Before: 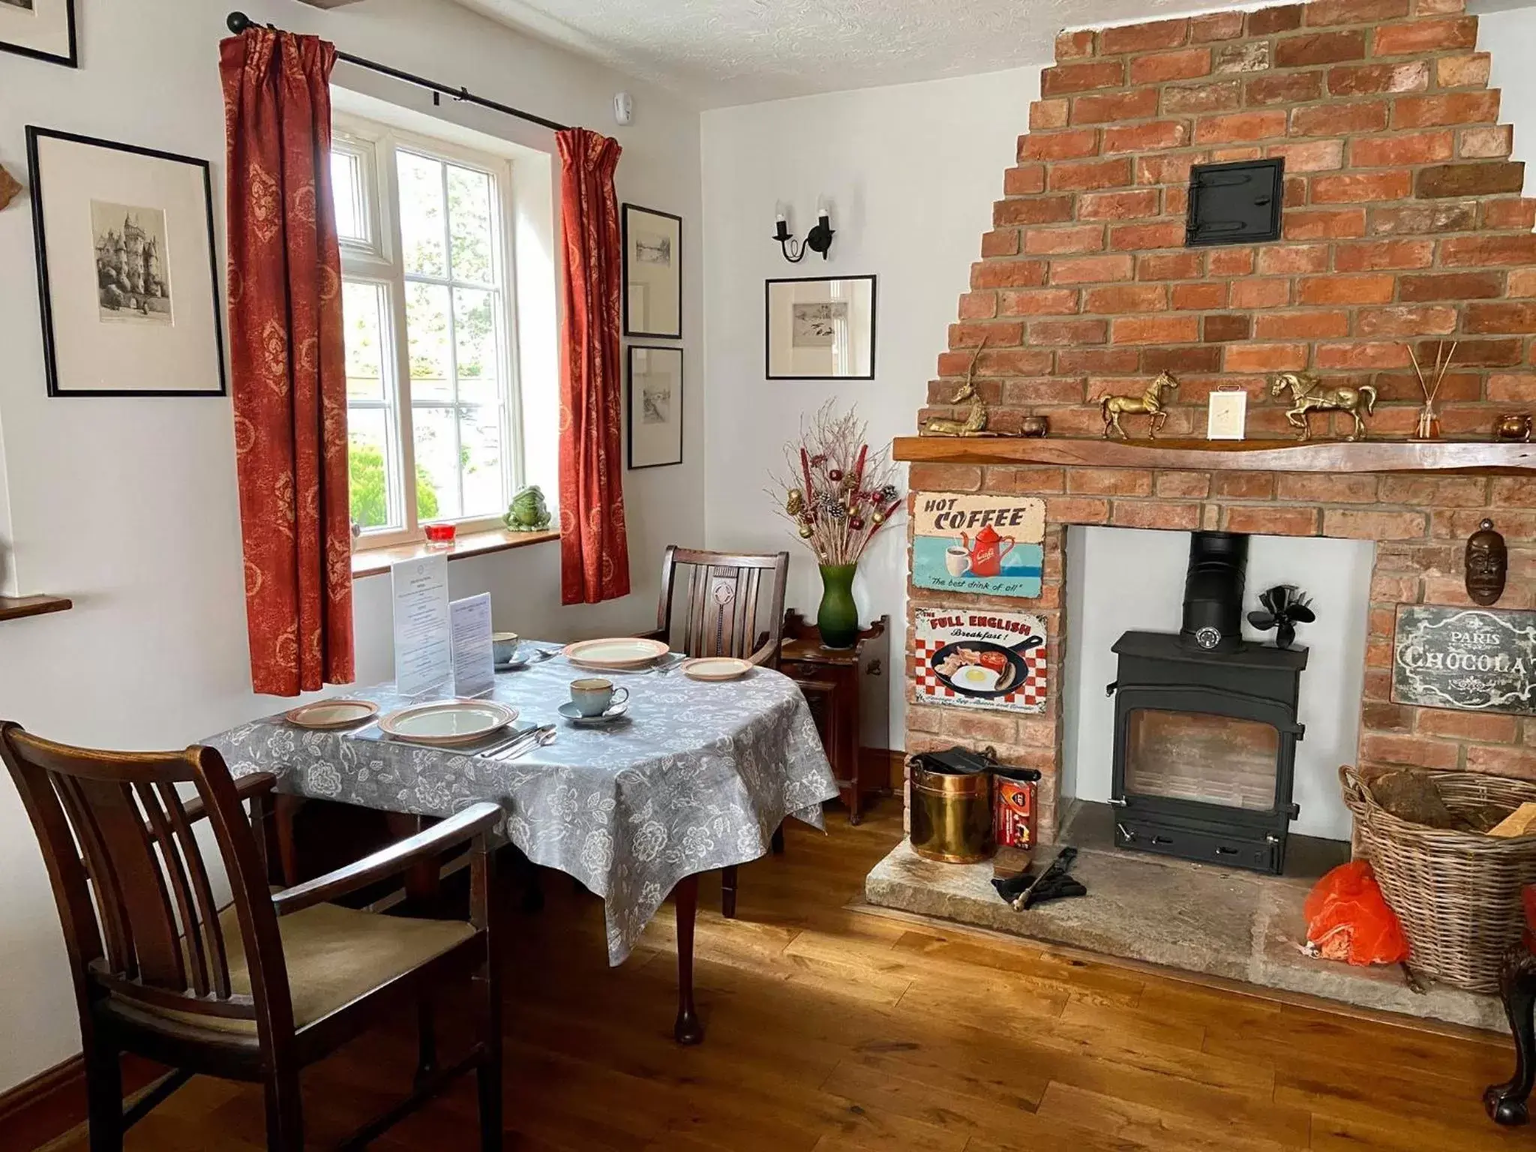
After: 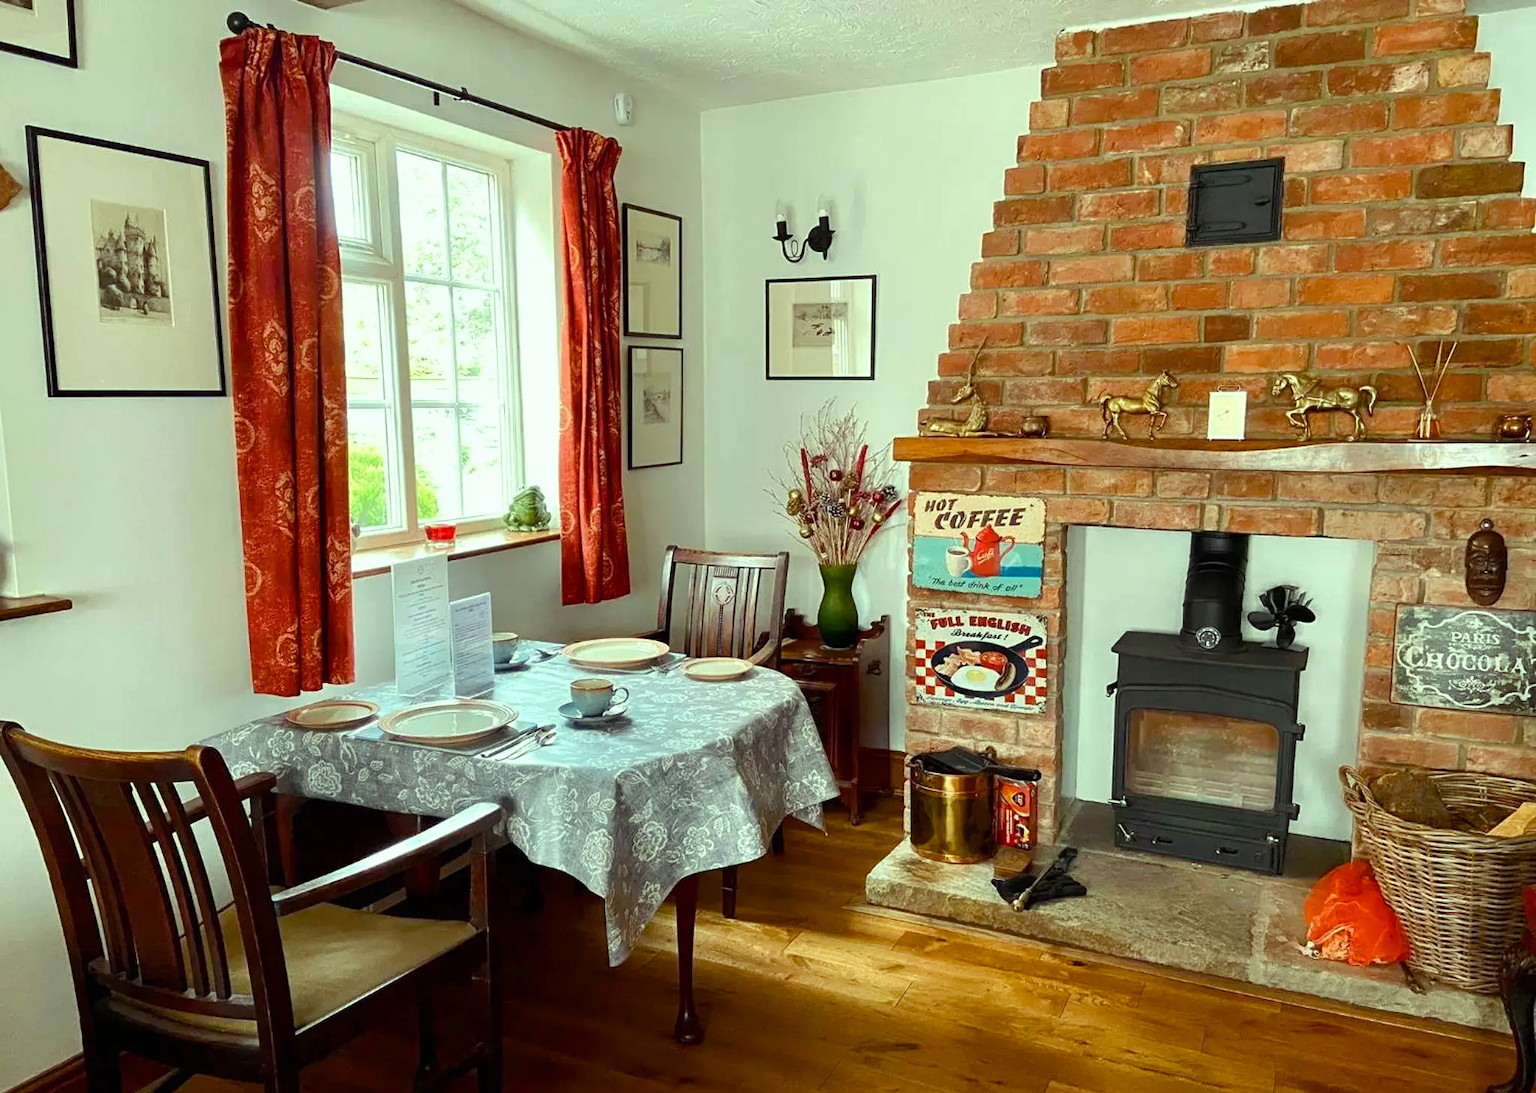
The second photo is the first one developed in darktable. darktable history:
color balance rgb: highlights gain › luminance 15.518%, highlights gain › chroma 6.878%, highlights gain › hue 125.9°, perceptual saturation grading › global saturation 20%, perceptual saturation grading › highlights -25.077%, perceptual saturation grading › shadows 25.301%
tone equalizer: on, module defaults
crop and rotate: top 0.008%, bottom 5.044%
